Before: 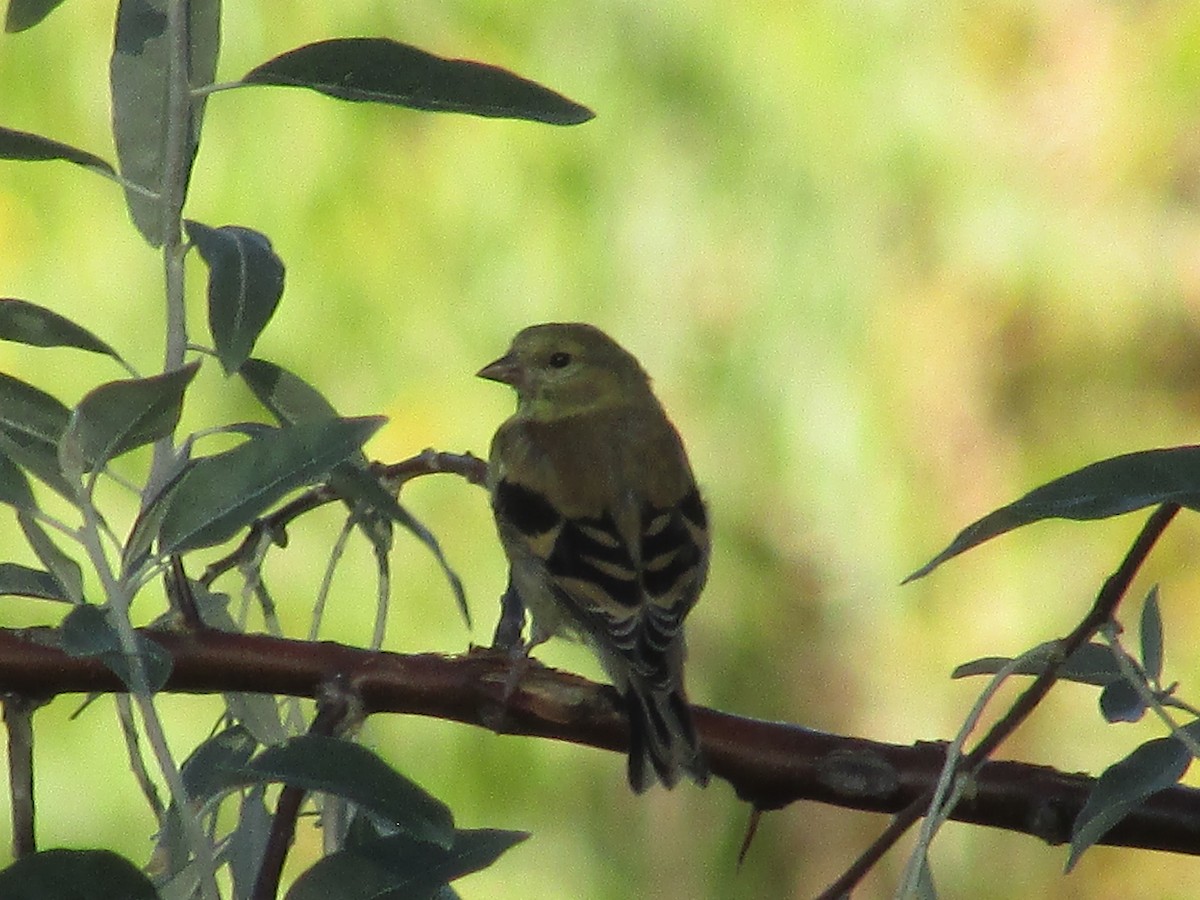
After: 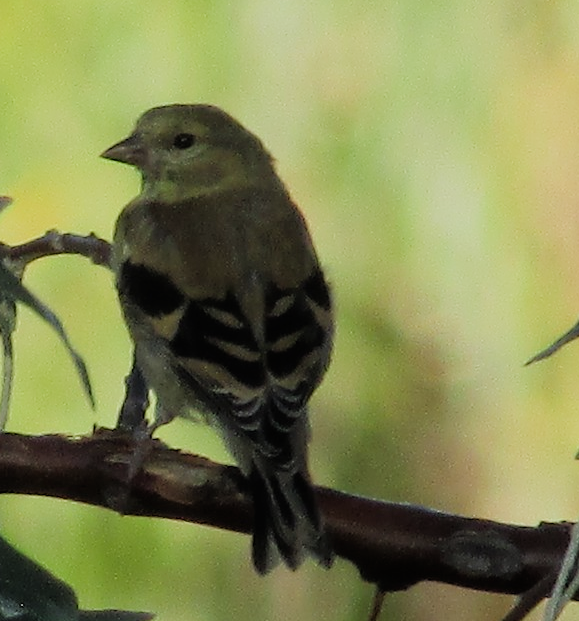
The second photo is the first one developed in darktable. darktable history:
color calibration: illuminant same as pipeline (D50), adaptation XYZ, x 0.346, y 0.358, temperature 5010.44 K
filmic rgb: black relative exposure -7.65 EV, white relative exposure 4.56 EV, hardness 3.61, contrast 1.053
crop: left 31.349%, top 24.354%, right 20.349%, bottom 6.542%
